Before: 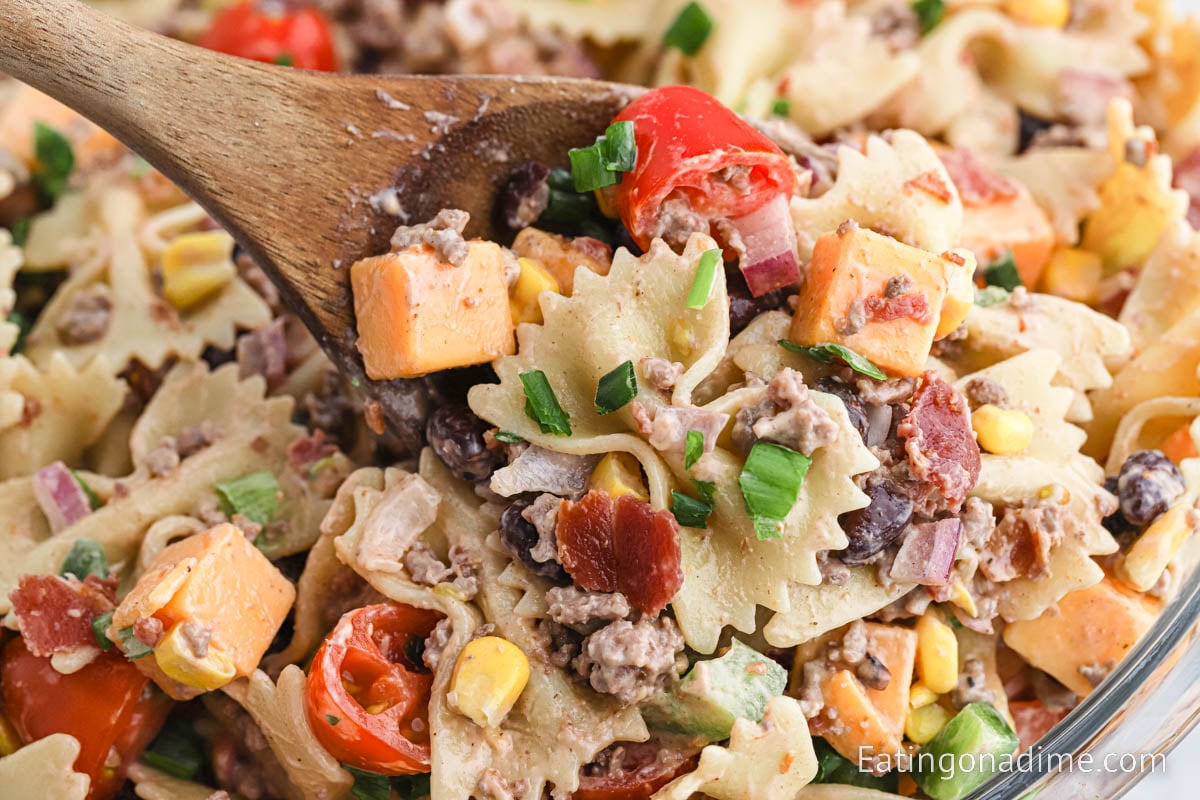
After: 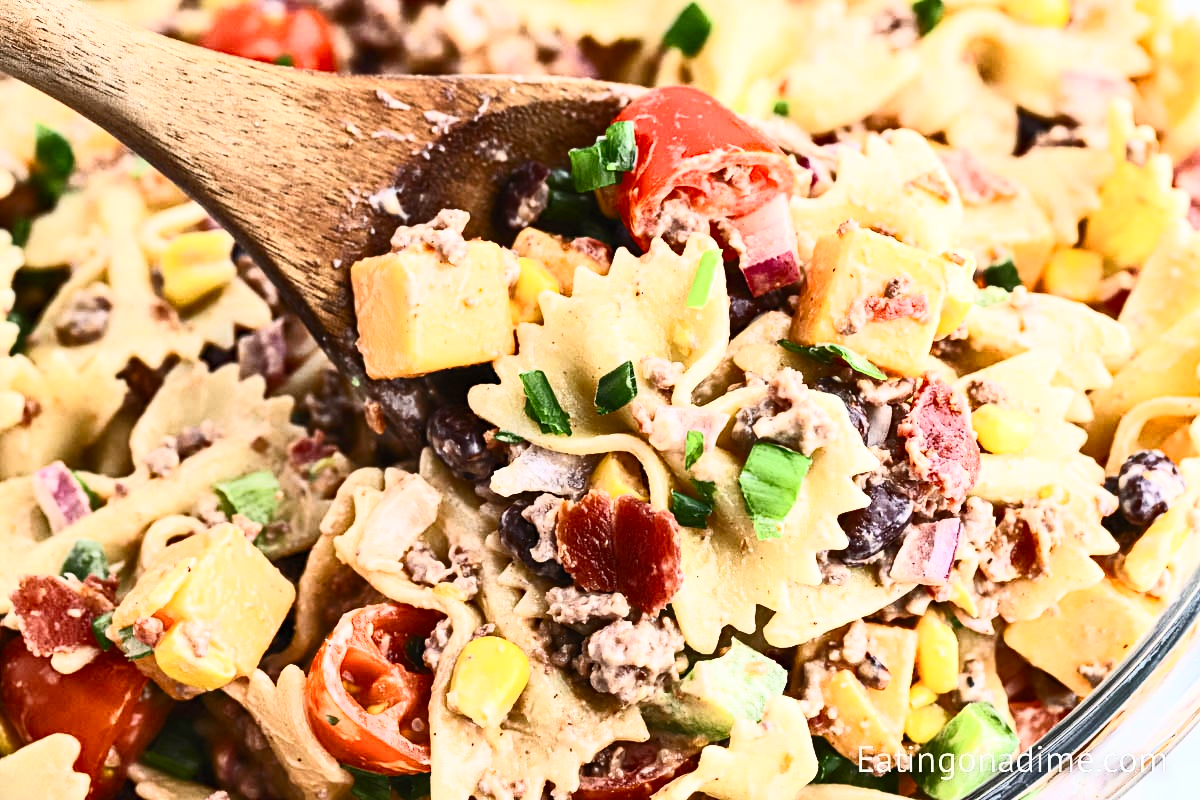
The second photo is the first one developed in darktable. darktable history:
shadows and highlights: radius 125.74, shadows 30.54, highlights -30.8, low approximation 0.01, soften with gaussian
contrast brightness saturation: contrast 0.623, brightness 0.346, saturation 0.136
haze removal: compatibility mode true, adaptive false
